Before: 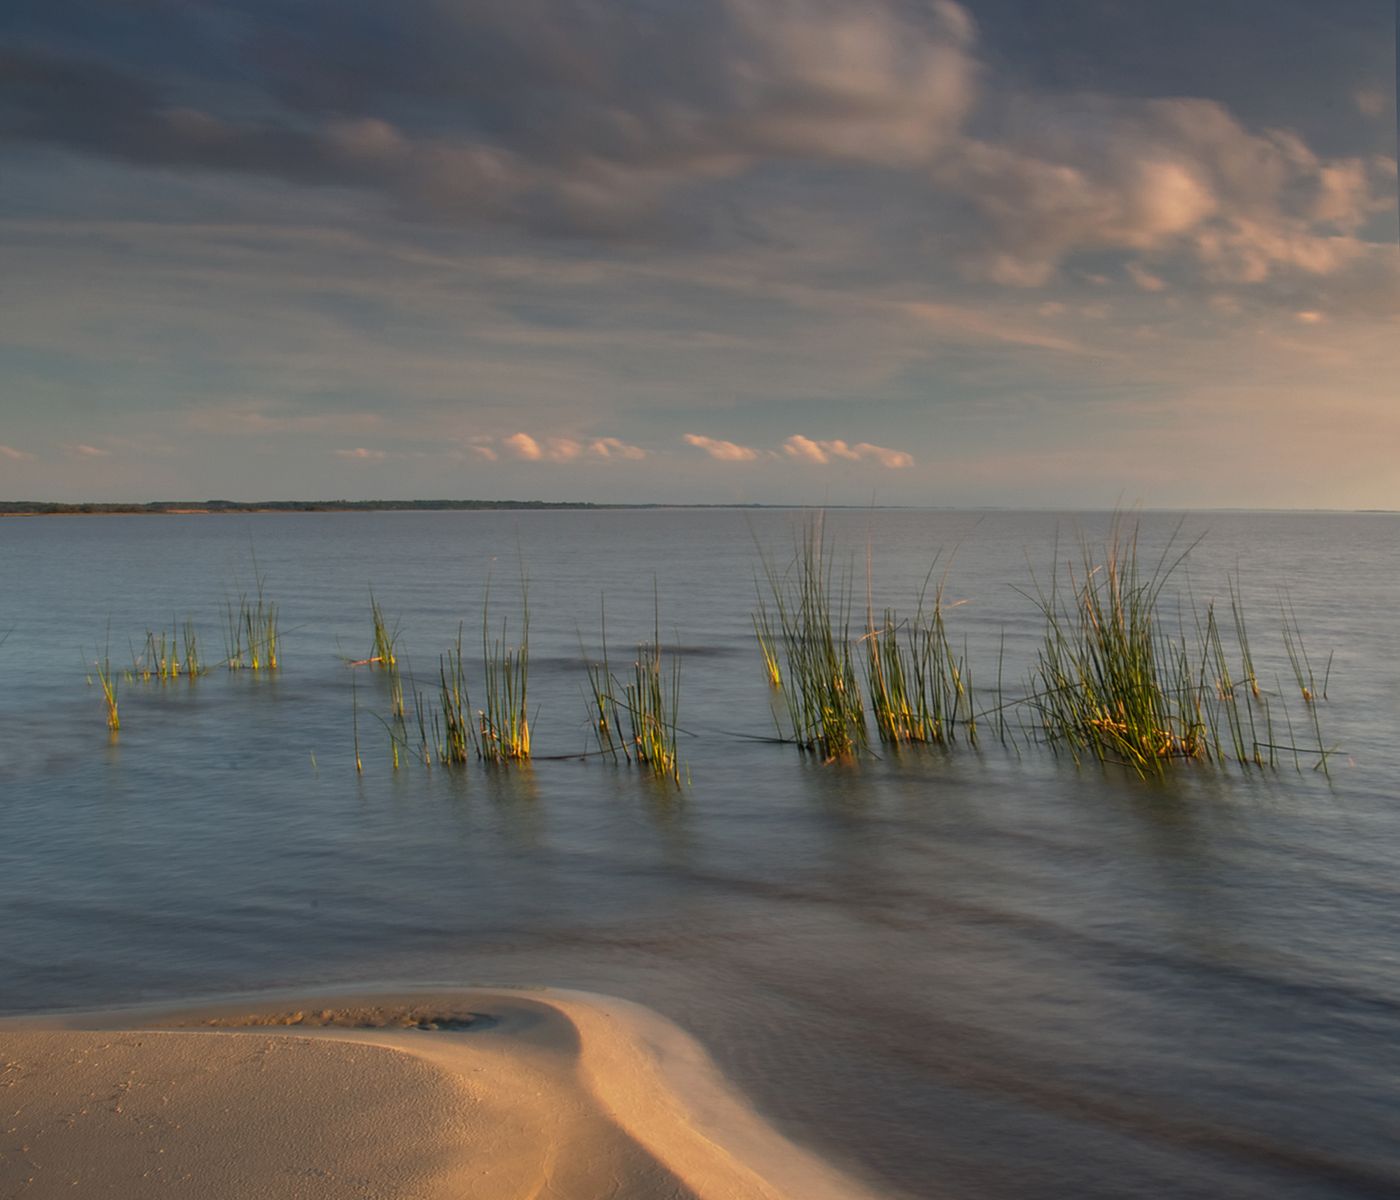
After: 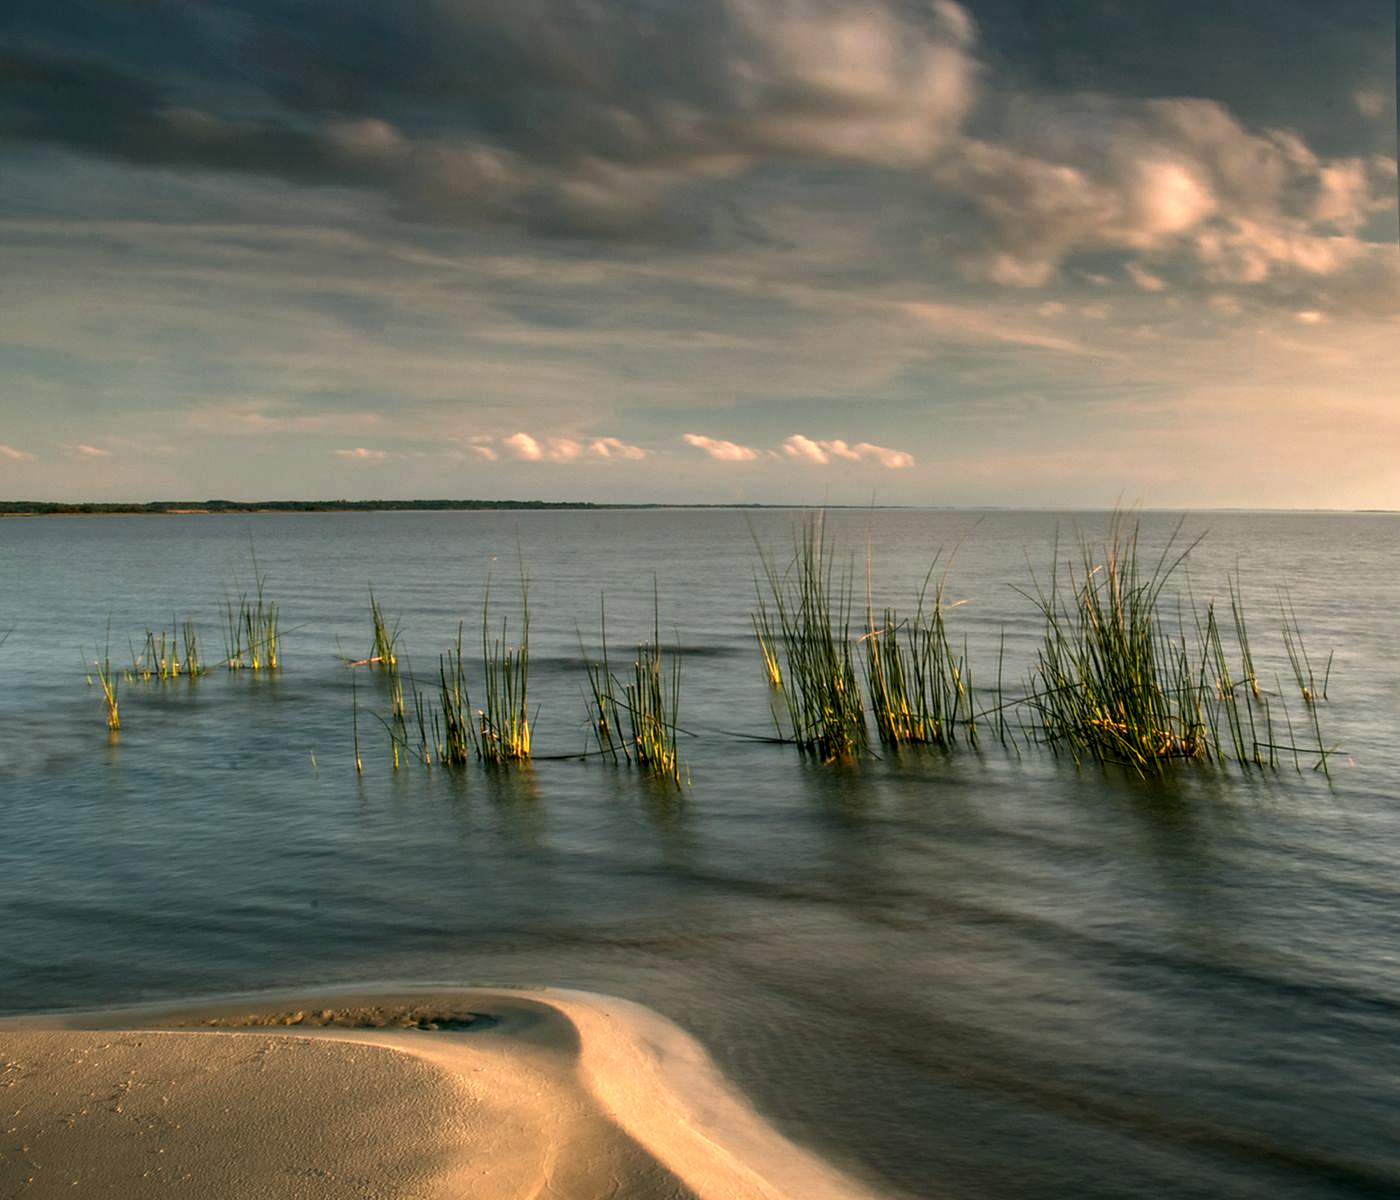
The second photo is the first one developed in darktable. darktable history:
tone equalizer: -8 EV -0.395 EV, -7 EV -0.371 EV, -6 EV -0.293 EV, -5 EV -0.237 EV, -3 EV 0.212 EV, -2 EV 0.325 EV, -1 EV 0.37 EV, +0 EV 0.402 EV, edges refinement/feathering 500, mask exposure compensation -1.57 EV, preserve details no
color correction: highlights a* 4.02, highlights b* 4.92, shadows a* -7.13, shadows b* 4.73
velvia: strength 14.79%
local contrast: highlights 60%, shadows 59%, detail 160%
